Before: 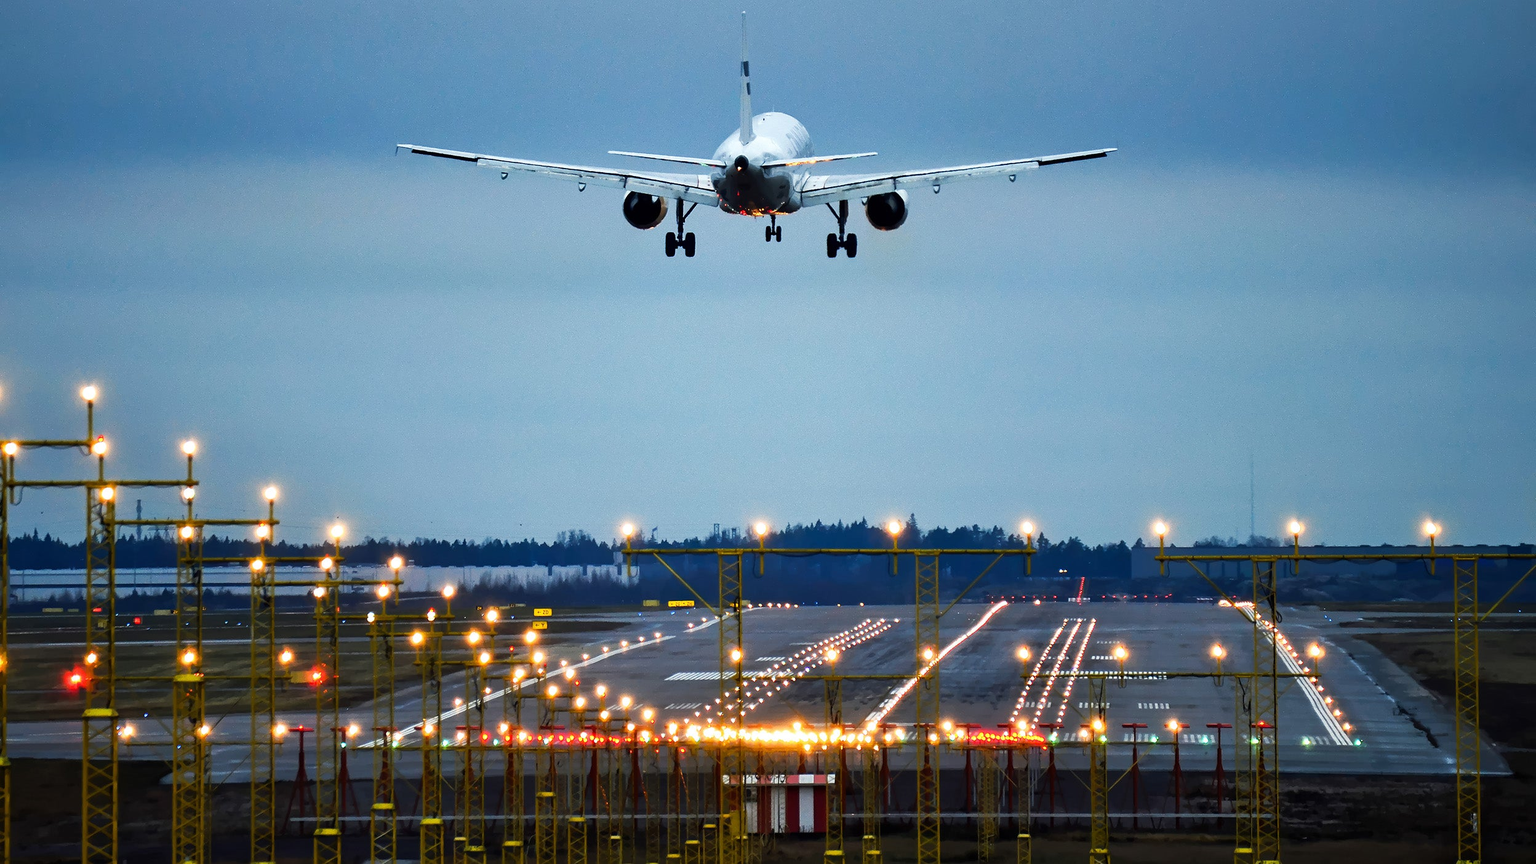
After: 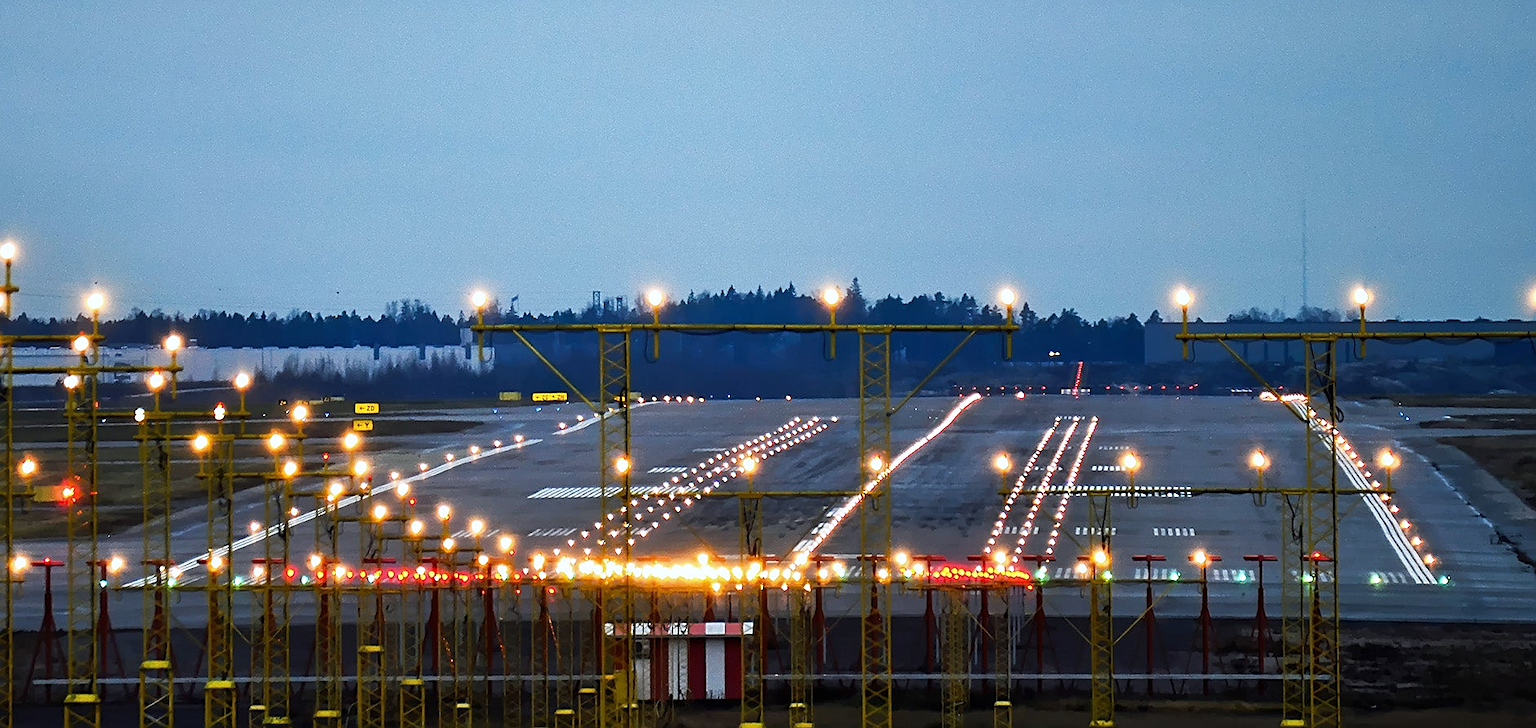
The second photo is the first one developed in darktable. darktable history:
crop and rotate: left 17.299%, top 35.115%, right 7.015%, bottom 1.024%
white balance: red 0.974, blue 1.044
sharpen: on, module defaults
